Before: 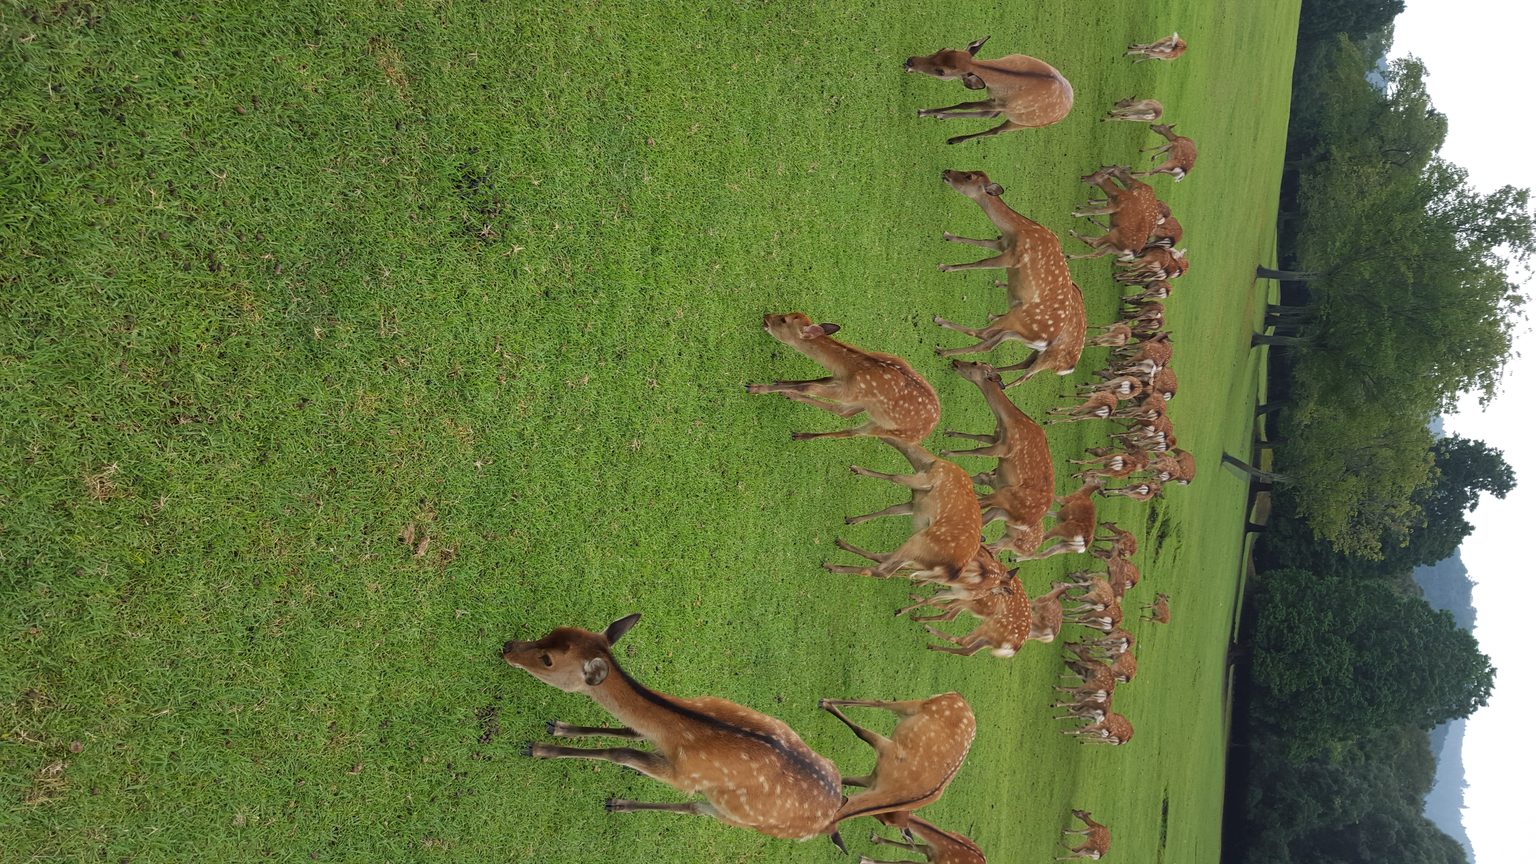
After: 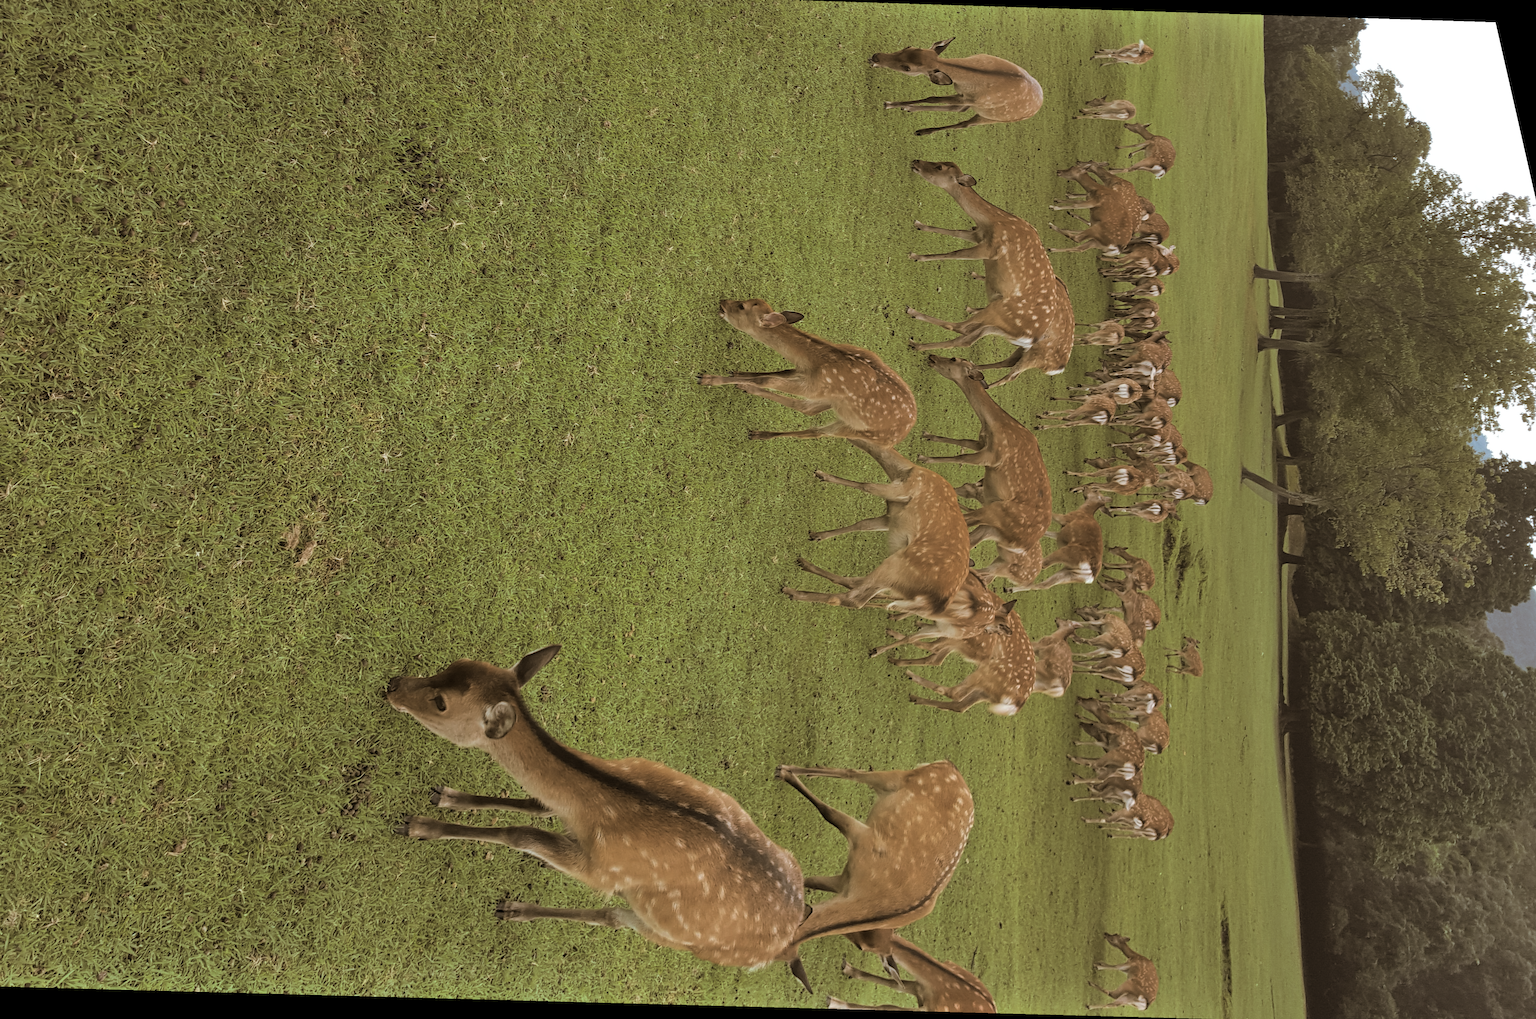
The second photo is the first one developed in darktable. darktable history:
split-toning: shadows › hue 37.98°, highlights › hue 185.58°, balance -55.261
shadows and highlights: radius 133.83, soften with gaussian
rotate and perspective: rotation 1.69°, lens shift (vertical) -0.023, lens shift (horizontal) -0.291, crop left 0.025, crop right 0.988, crop top 0.092, crop bottom 0.842
